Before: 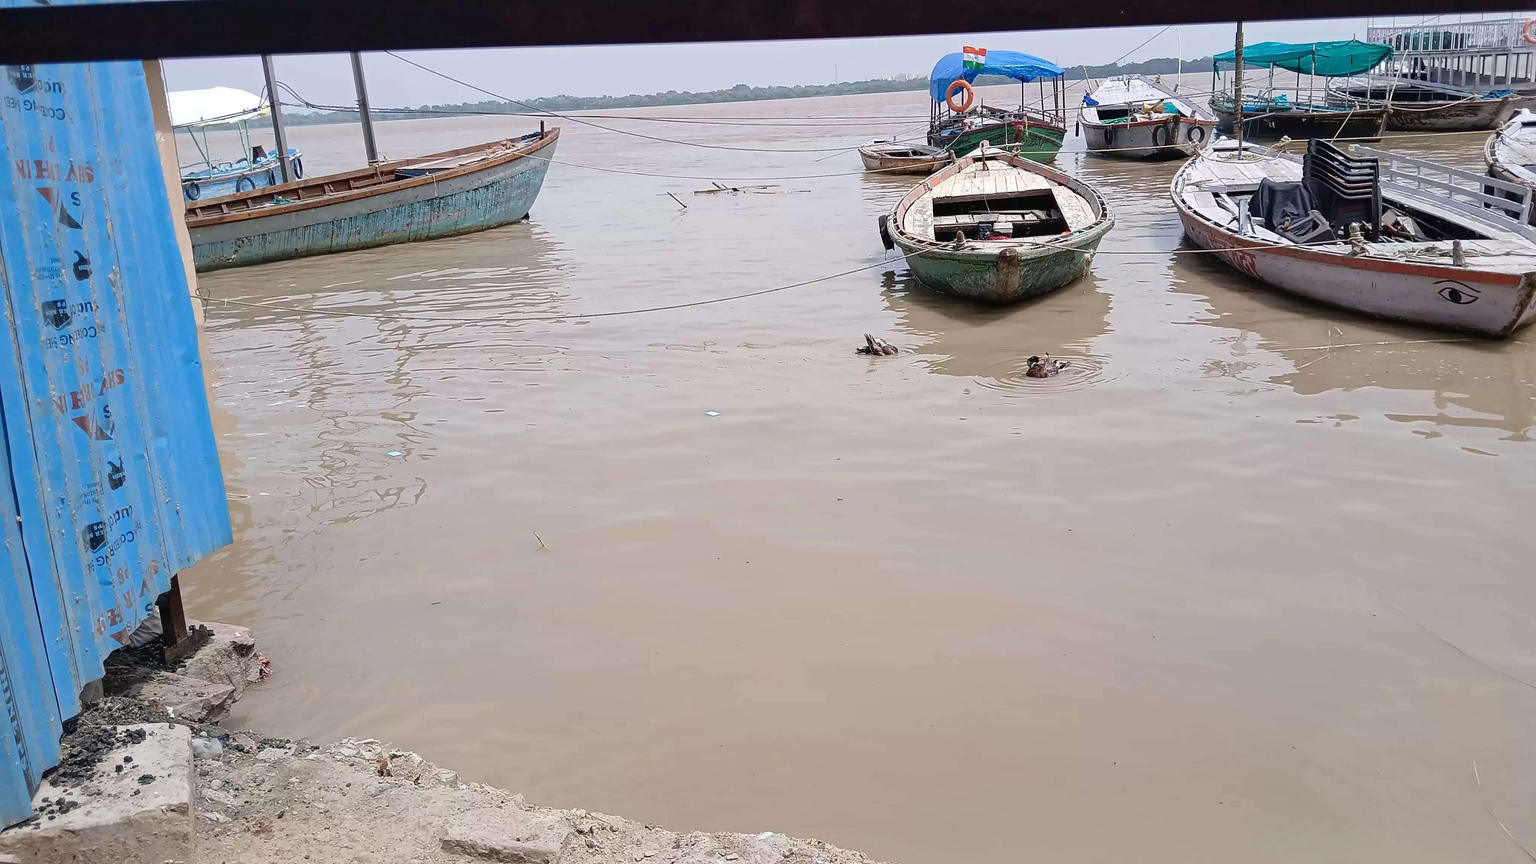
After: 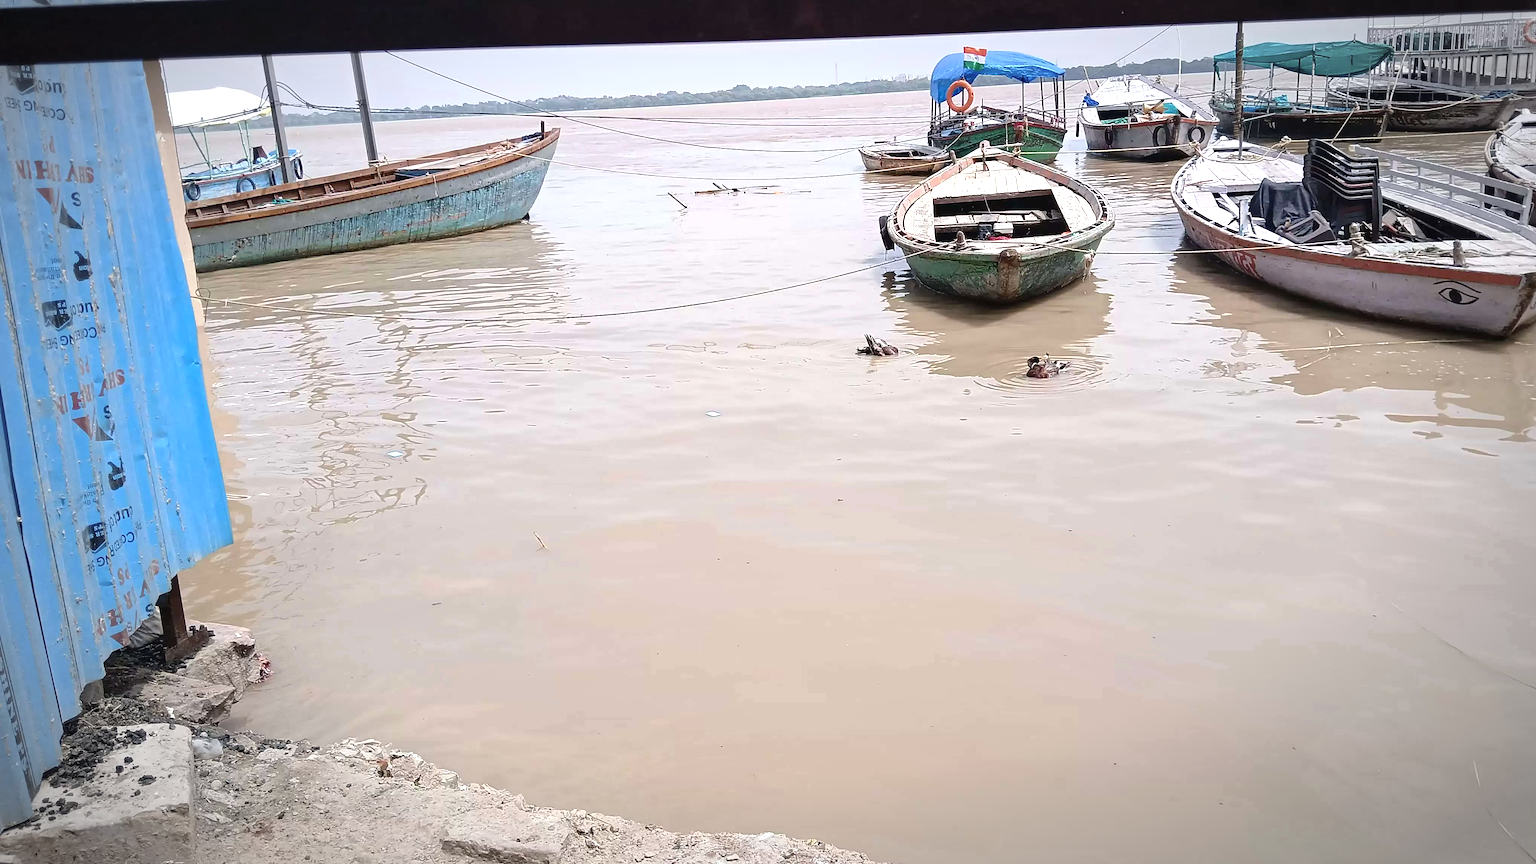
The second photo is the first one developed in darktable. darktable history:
exposure: exposure 0.6 EV, compensate highlight preservation false
vignetting: automatic ratio true
